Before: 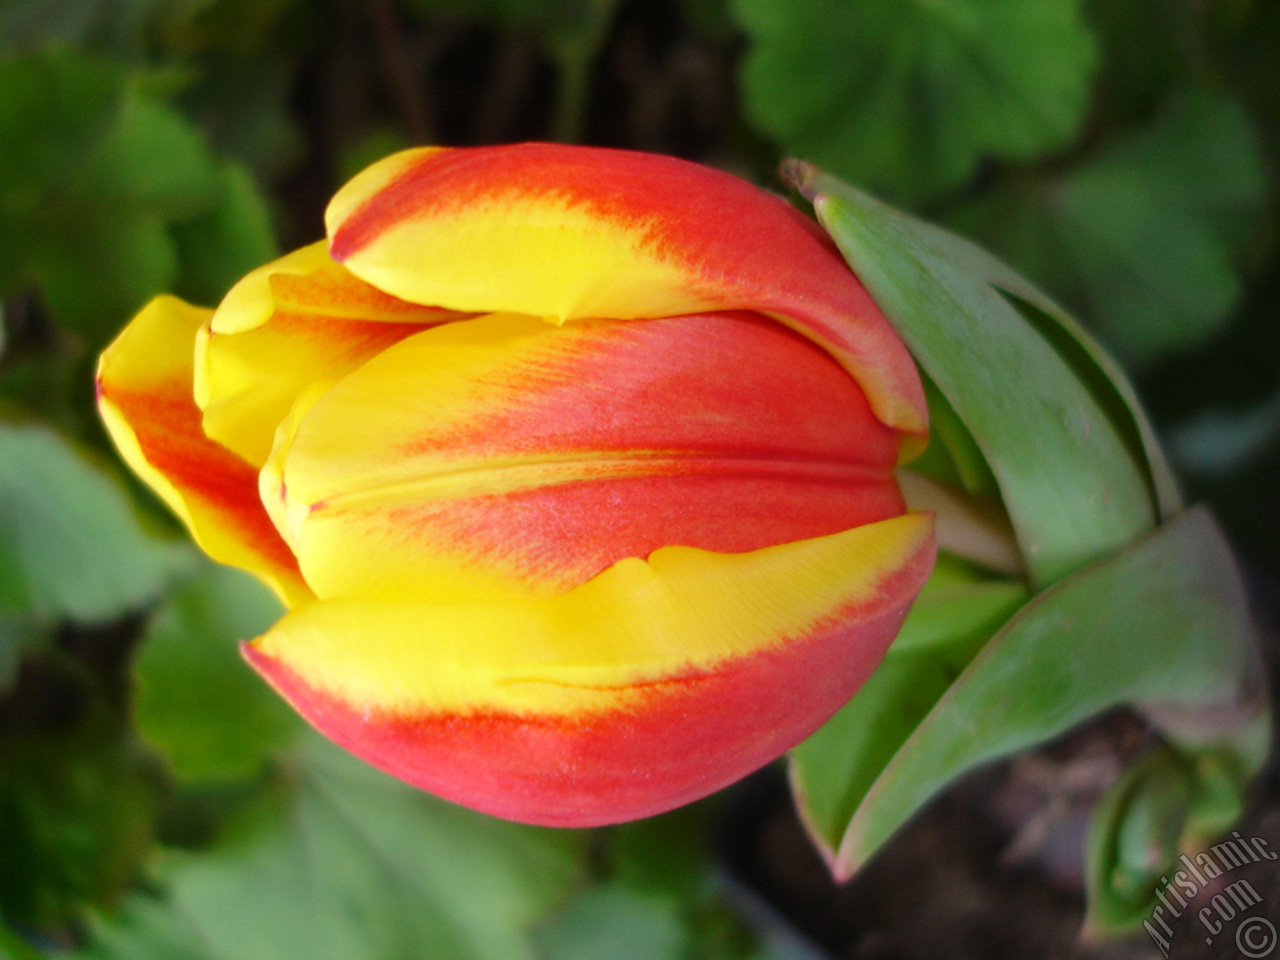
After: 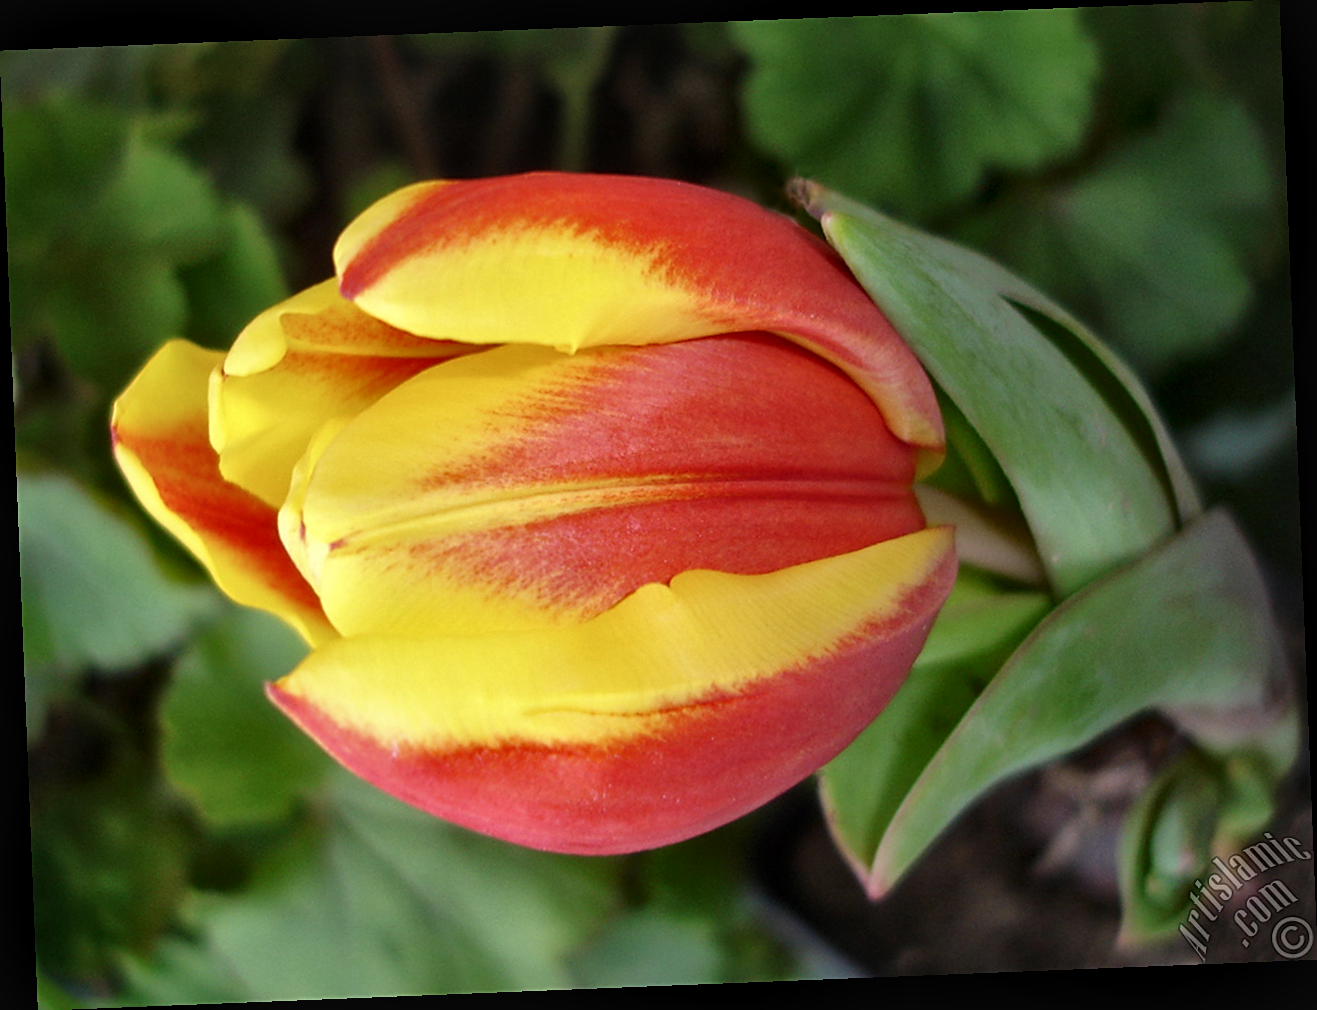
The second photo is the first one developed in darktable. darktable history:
sharpen: on, module defaults
exposure: exposure -0.021 EV, compensate highlight preservation false
local contrast: mode bilateral grid, contrast 20, coarseness 50, detail 161%, midtone range 0.2
contrast brightness saturation: contrast -0.08, brightness -0.04, saturation -0.11
rotate and perspective: rotation -2.29°, automatic cropping off
